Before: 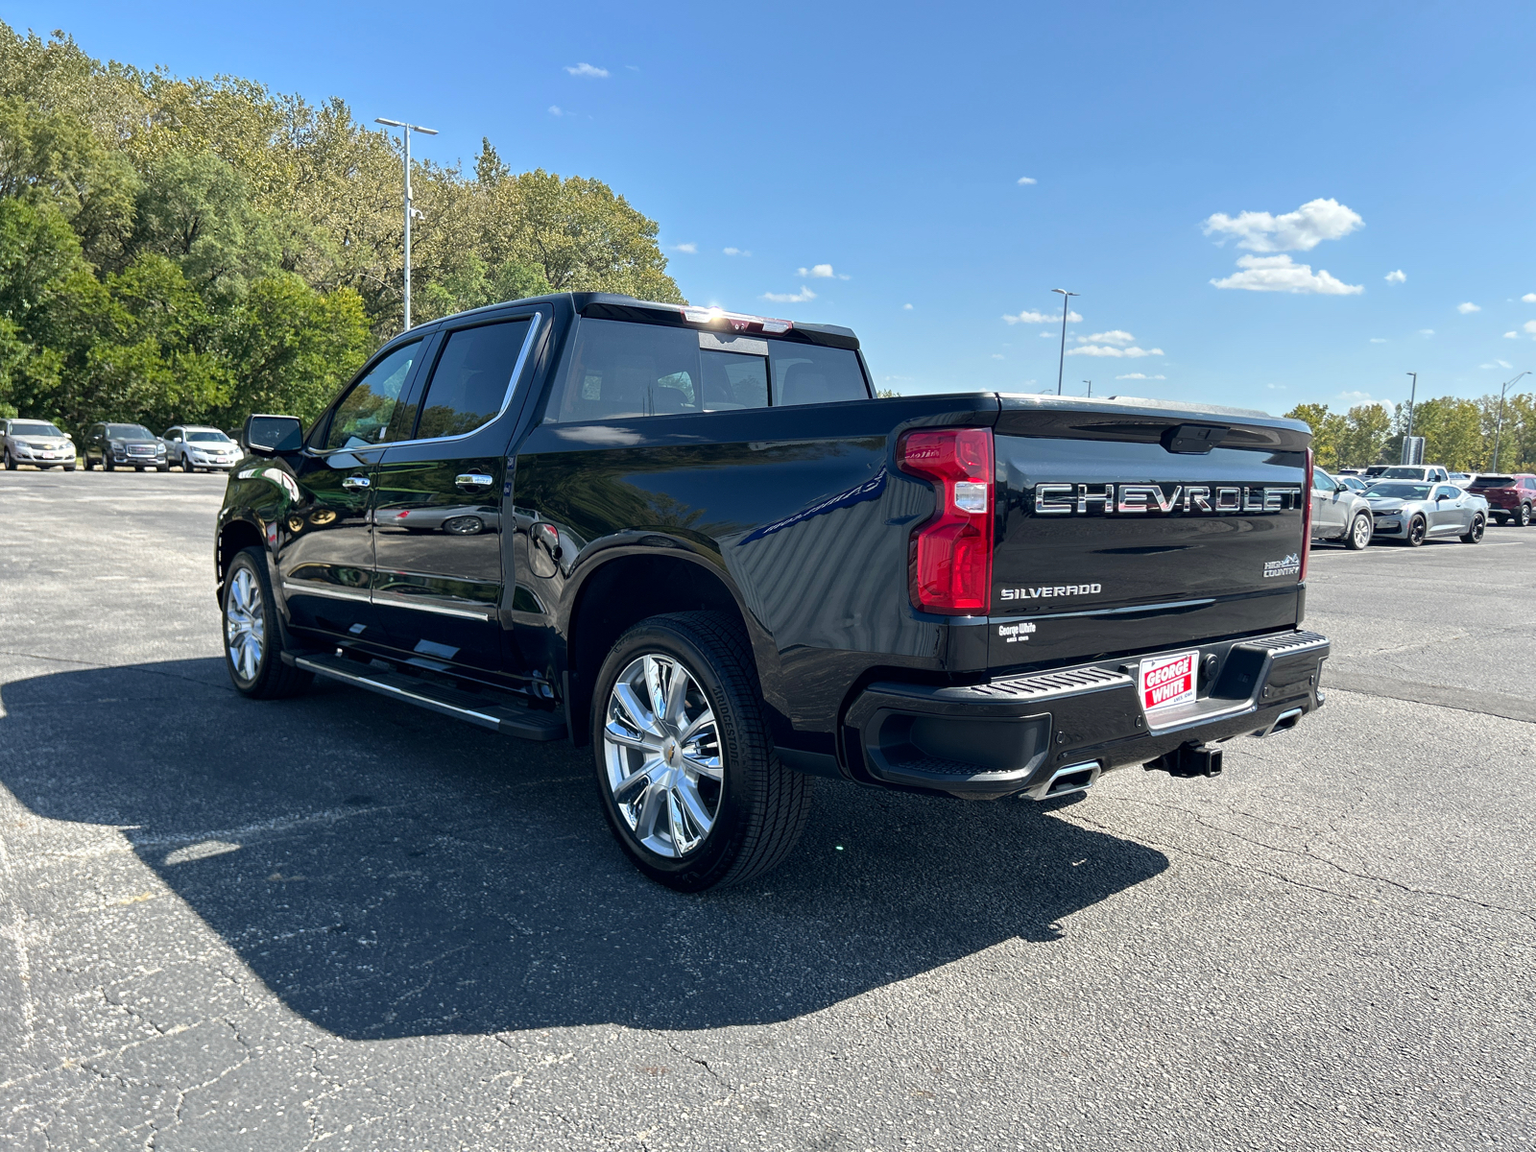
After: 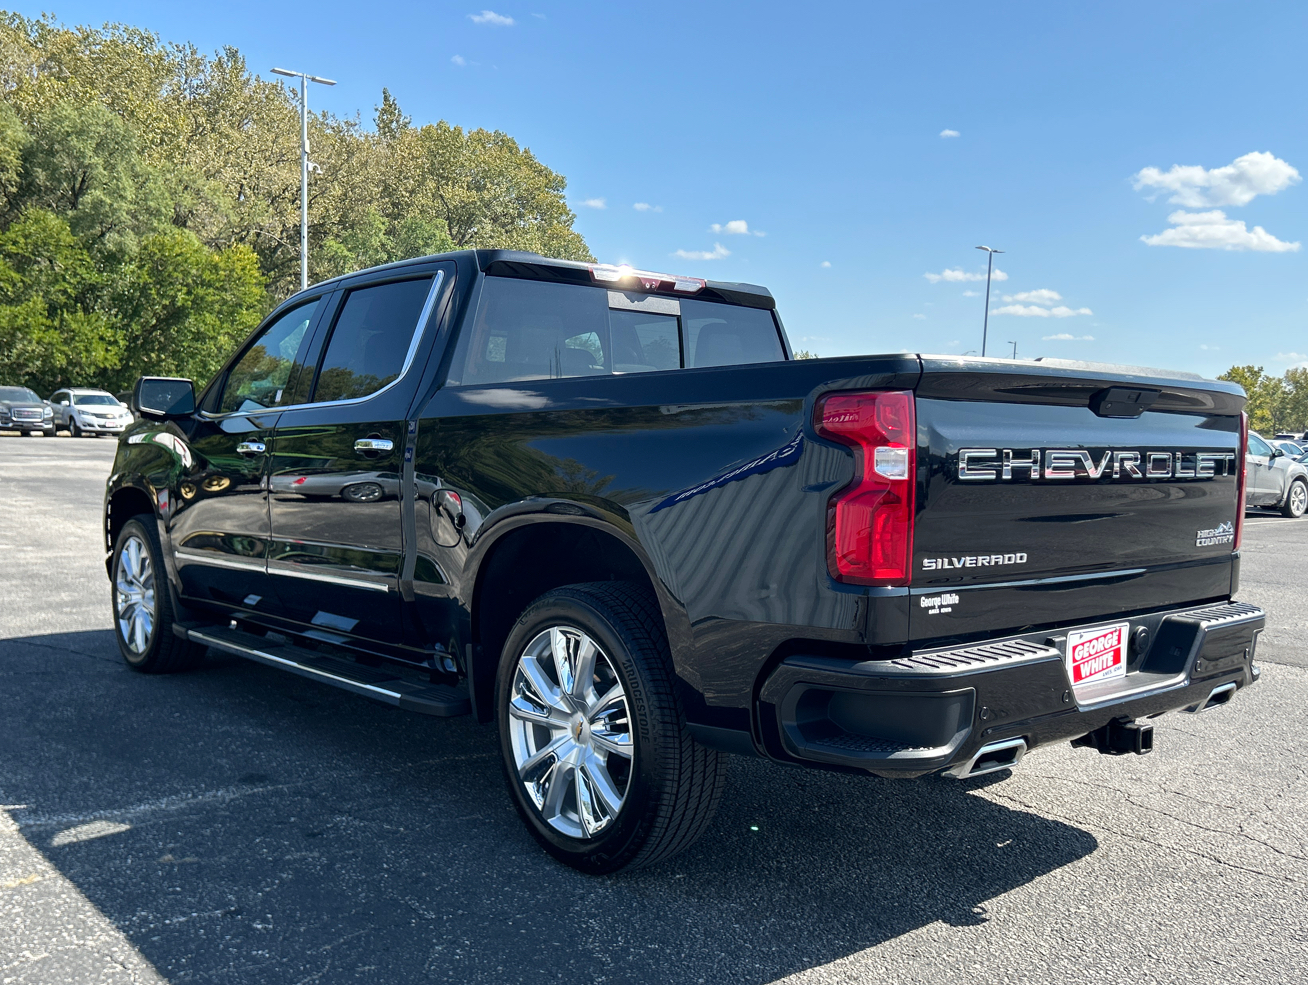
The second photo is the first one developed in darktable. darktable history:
crop and rotate: left 7.608%, top 4.635%, right 10.618%, bottom 13.267%
base curve: curves: ch0 [(0, 0) (0.472, 0.508) (1, 1)], preserve colors none
